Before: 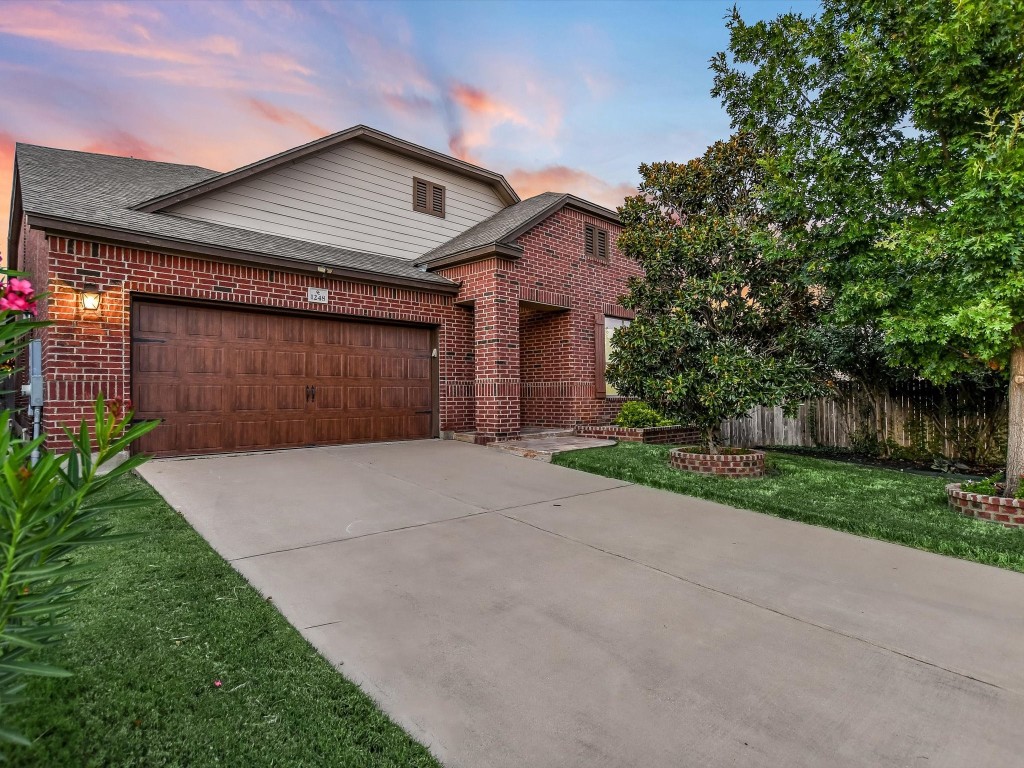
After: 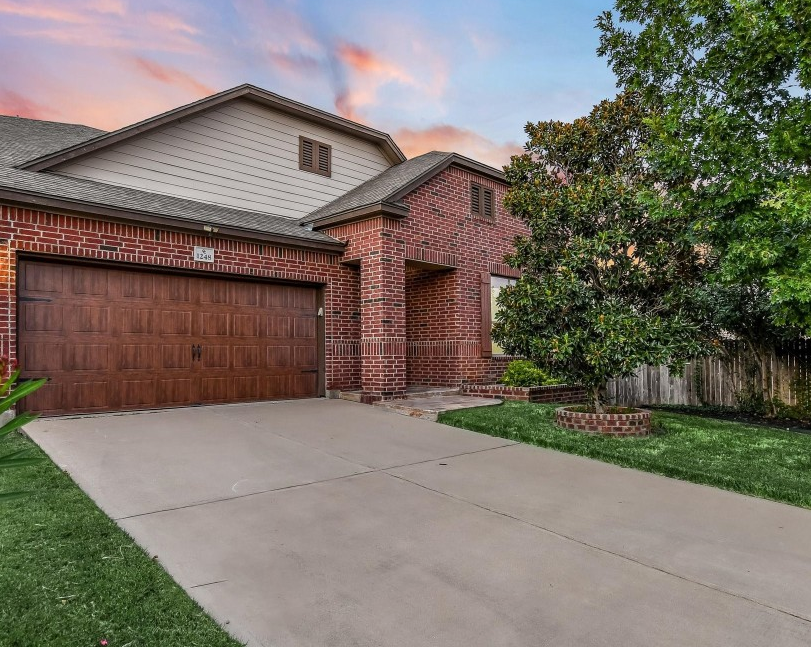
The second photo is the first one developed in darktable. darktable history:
tone equalizer: on, module defaults
crop: left 11.225%, top 5.381%, right 9.565%, bottom 10.314%
